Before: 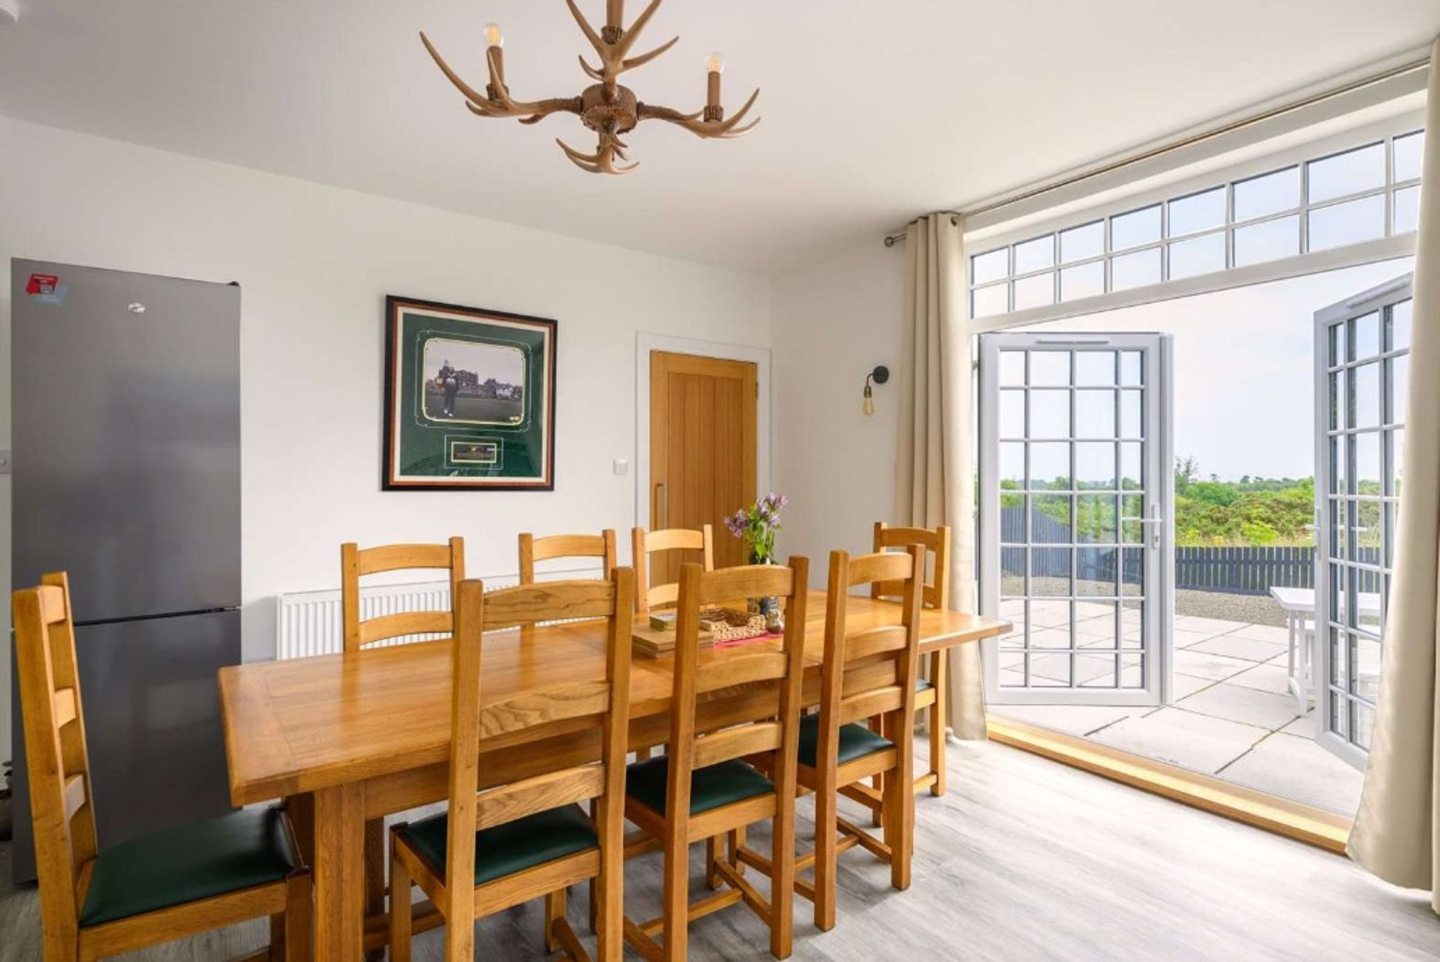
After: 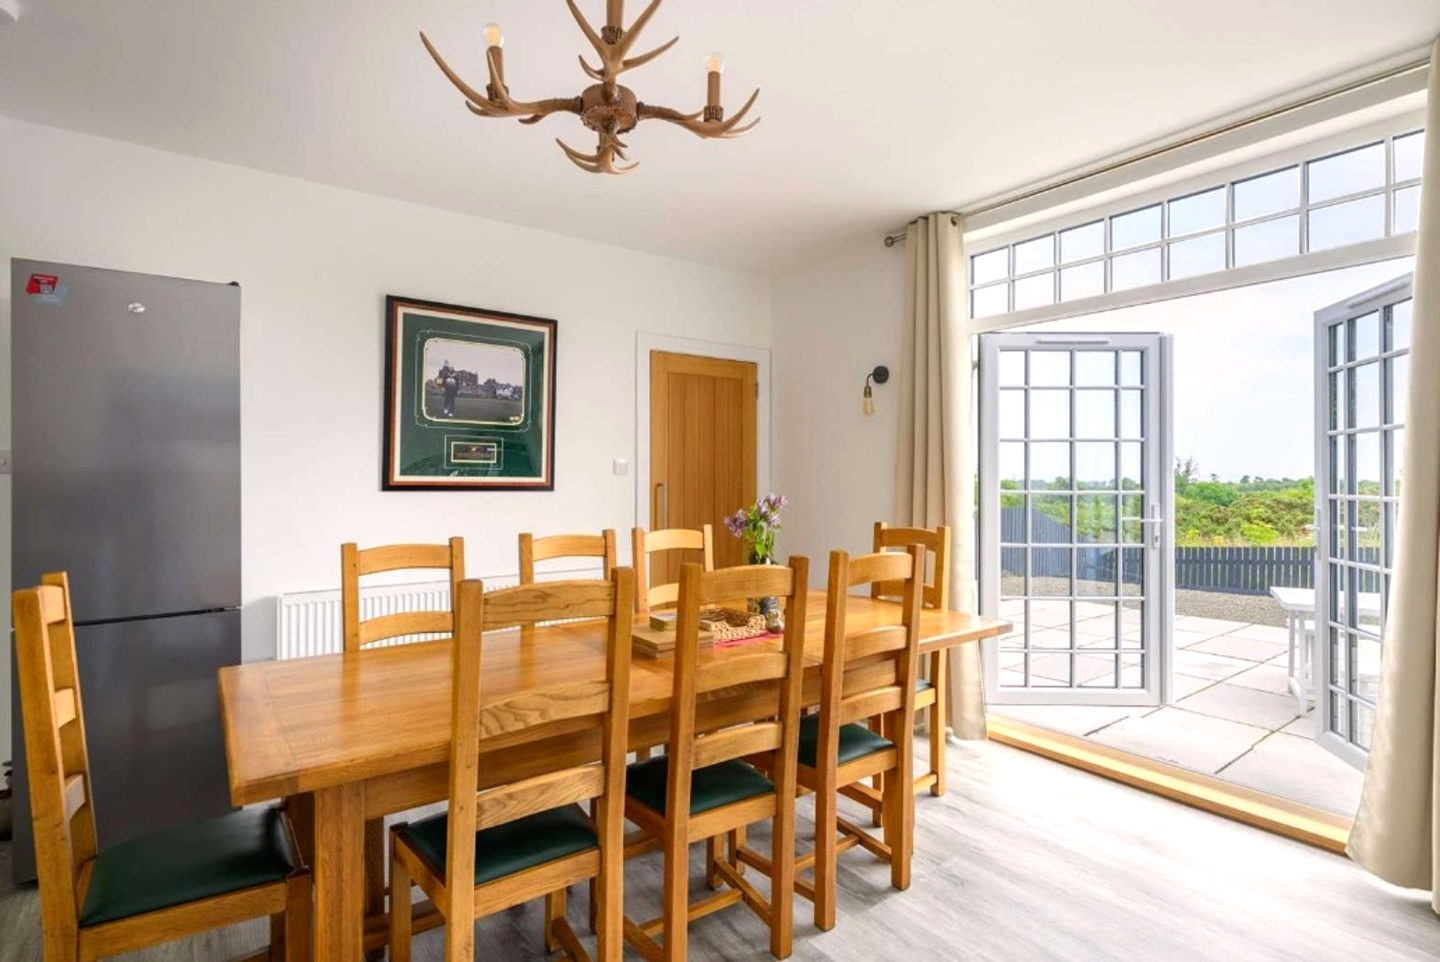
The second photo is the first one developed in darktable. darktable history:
exposure: black level correction 0.001, exposure 0.142 EV, compensate highlight preservation false
